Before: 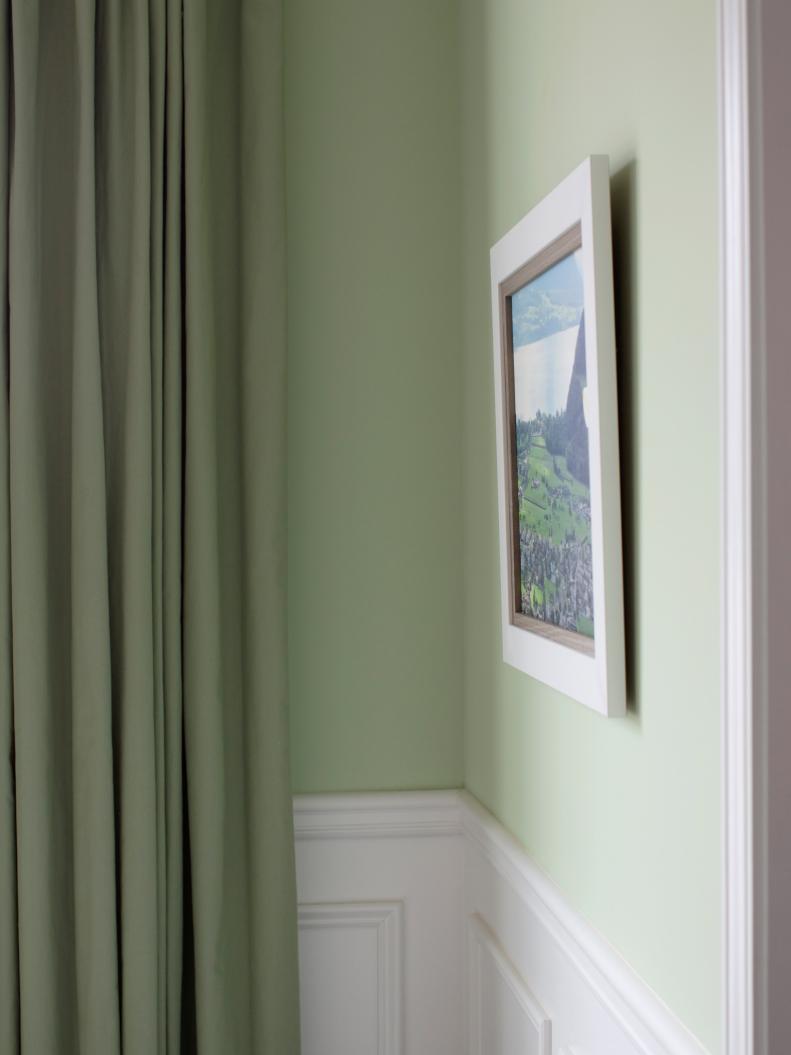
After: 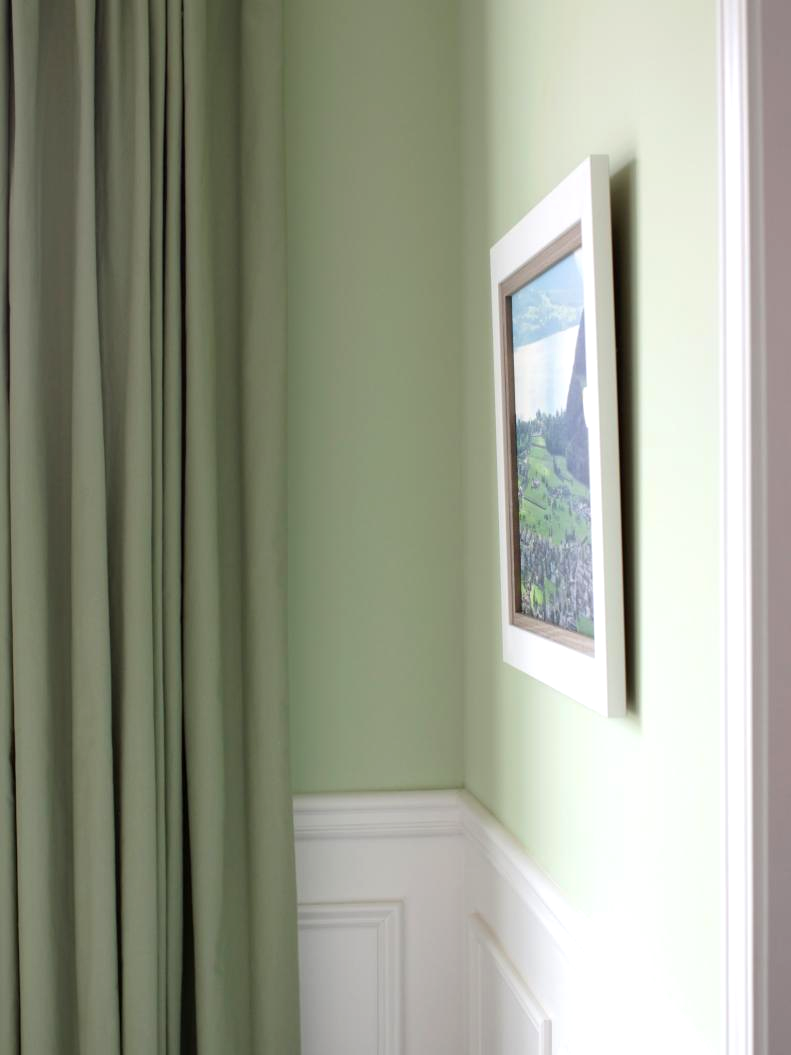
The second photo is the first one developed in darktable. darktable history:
exposure: exposure 0.511 EV, compensate highlight preservation false
